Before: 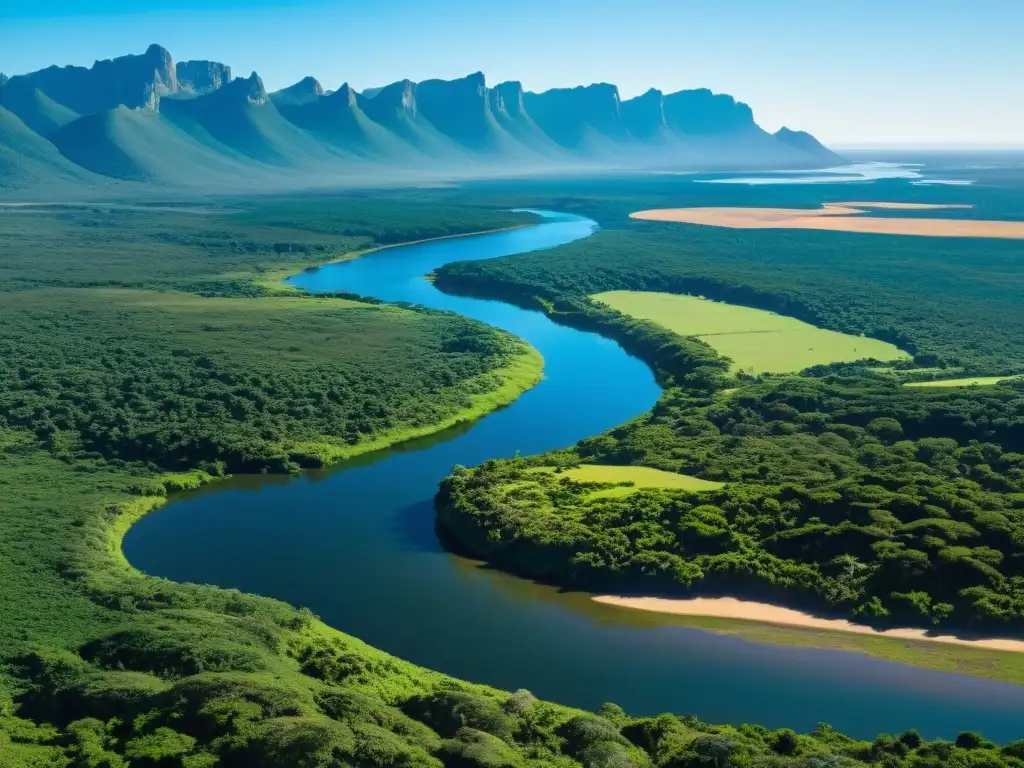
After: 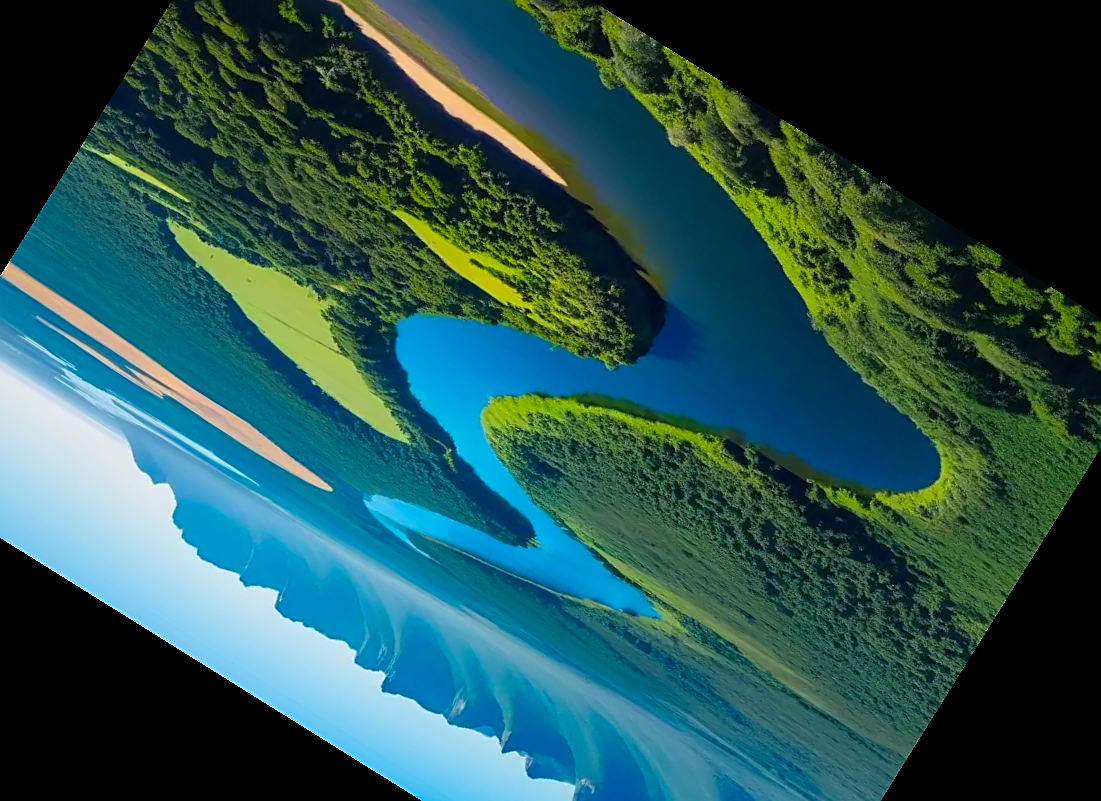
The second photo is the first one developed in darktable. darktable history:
crop and rotate: angle 148.05°, left 9.156%, top 15.688%, right 4.451%, bottom 17.13%
sharpen: amount 0.489
color balance rgb: shadows lift › luminance -21.752%, shadows lift › chroma 6.568%, shadows lift › hue 272.01°, highlights gain › chroma 0.283%, highlights gain › hue 332.91°, perceptual saturation grading › global saturation 30.399%, global vibrance -16.548%, contrast -5.399%
